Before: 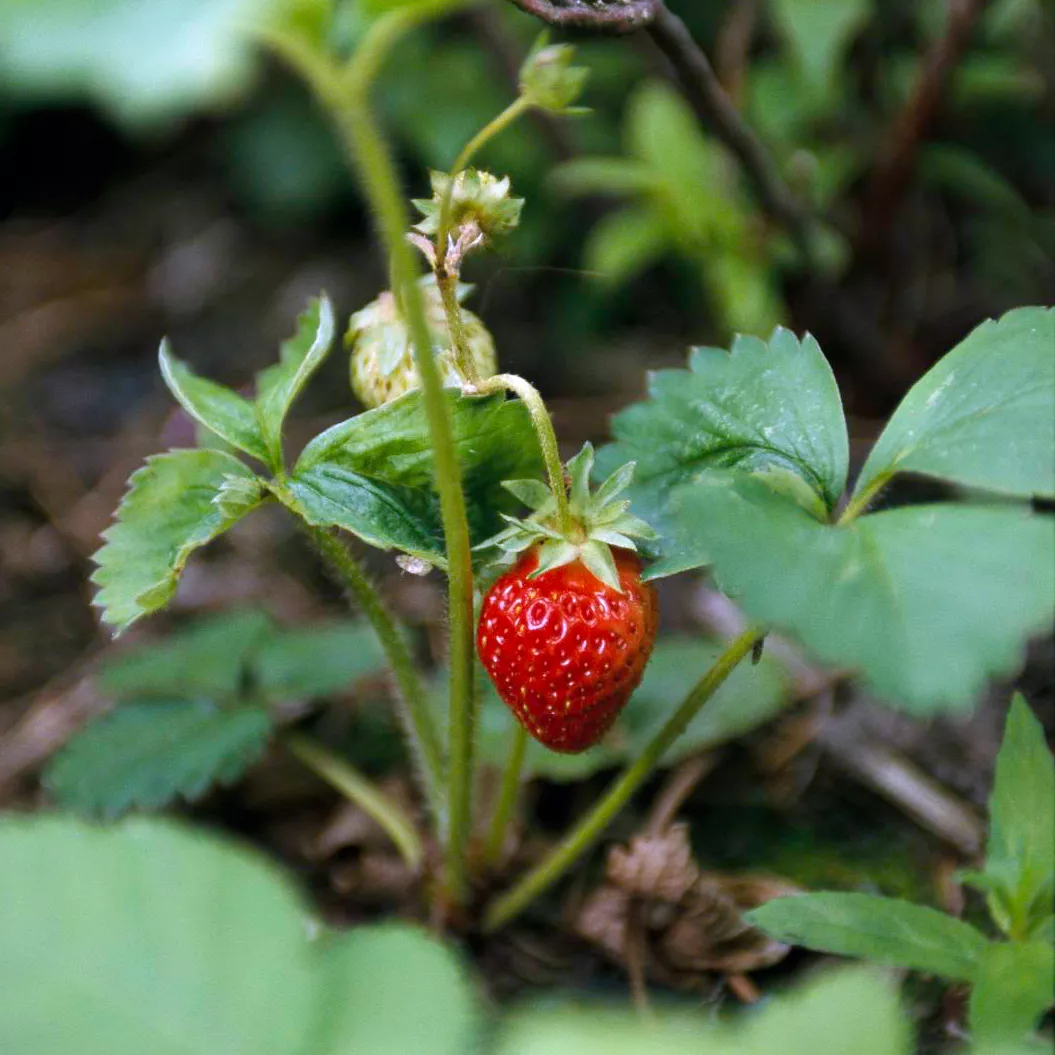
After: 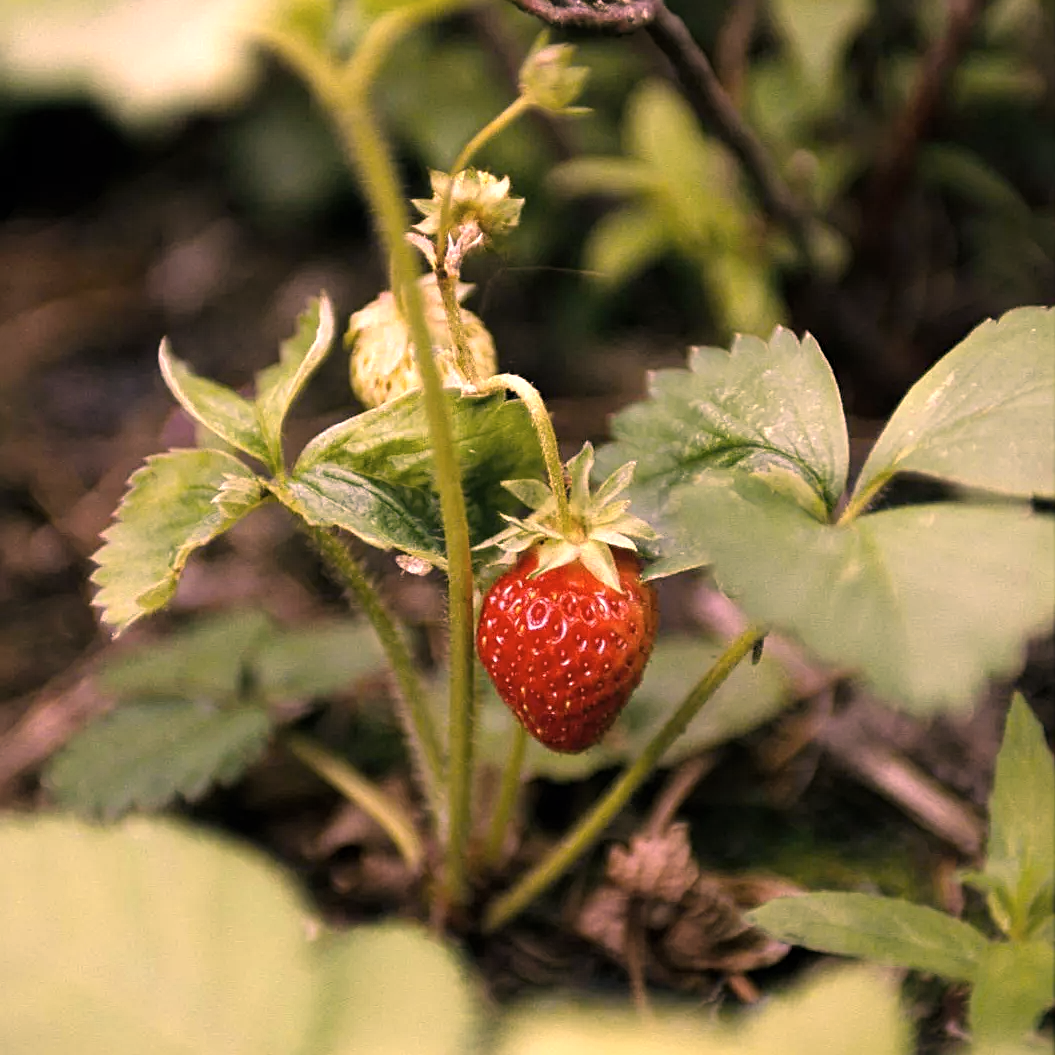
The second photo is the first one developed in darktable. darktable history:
sharpen: radius 2.216, amount 0.379, threshold 0.073
color correction: highlights a* 39.37, highlights b* 39.91, saturation 0.693
tone equalizer: -8 EV -0.424 EV, -7 EV -0.408 EV, -6 EV -0.357 EV, -5 EV -0.236 EV, -3 EV 0.212 EV, -2 EV 0.348 EV, -1 EV 0.414 EV, +0 EV 0.422 EV
